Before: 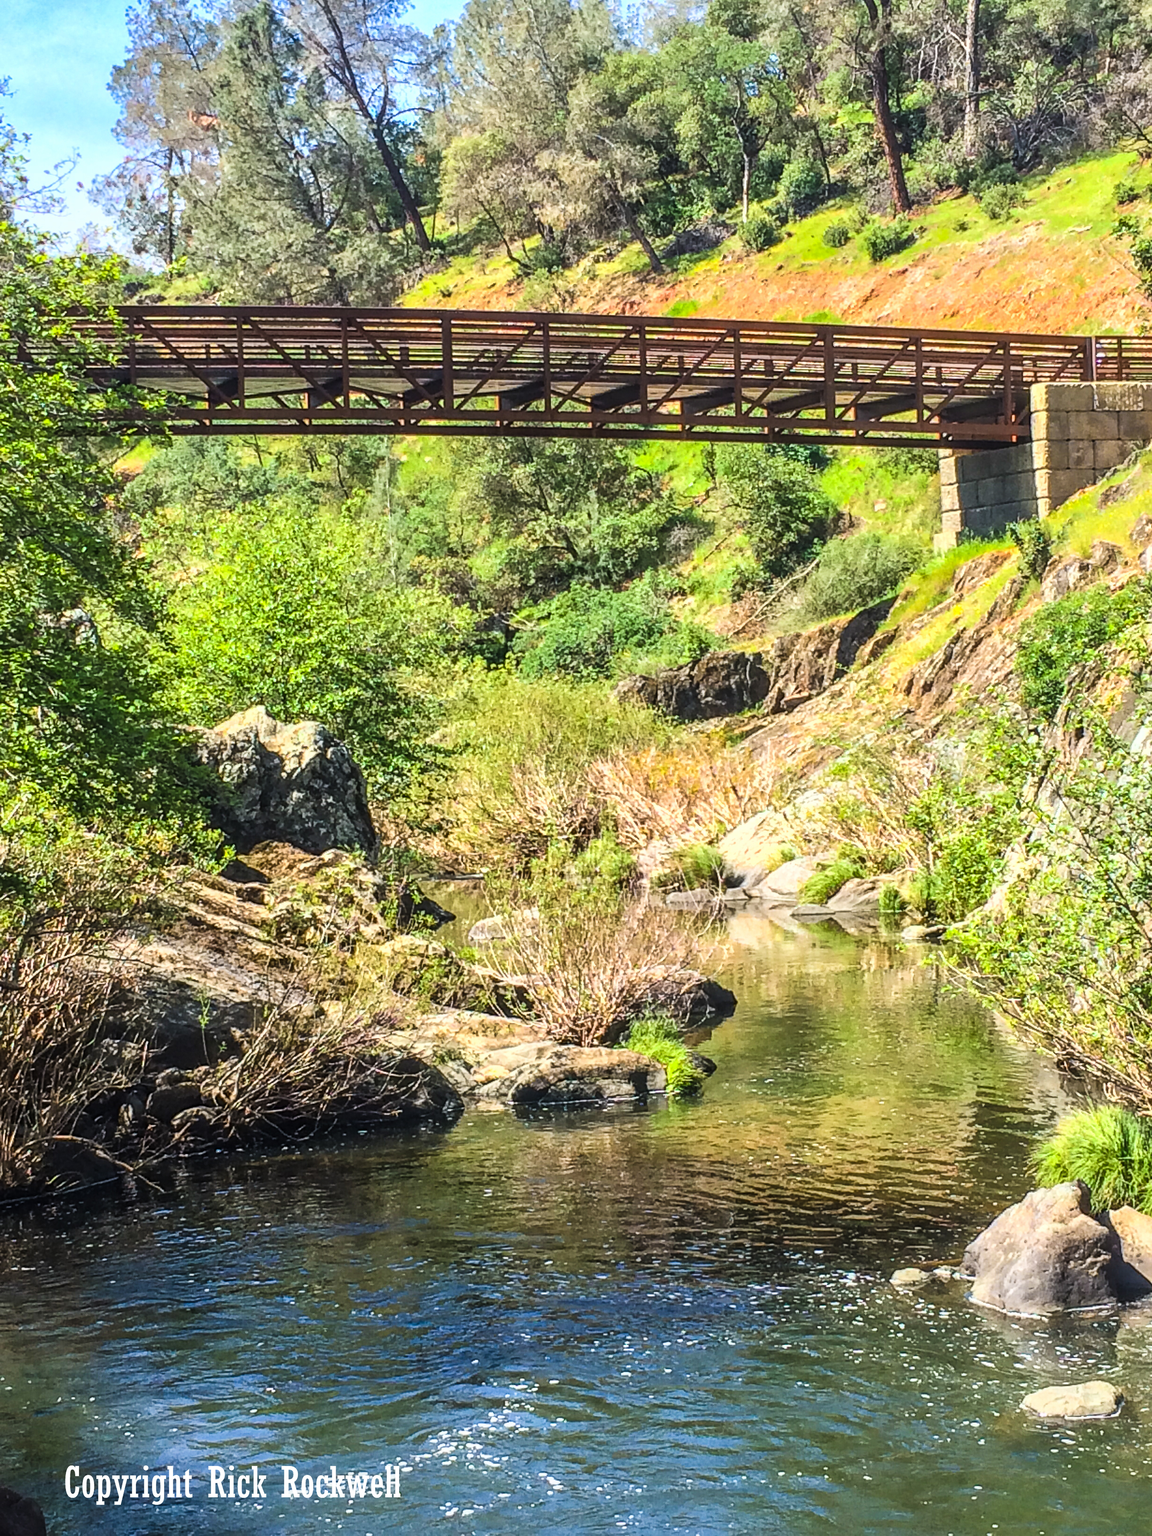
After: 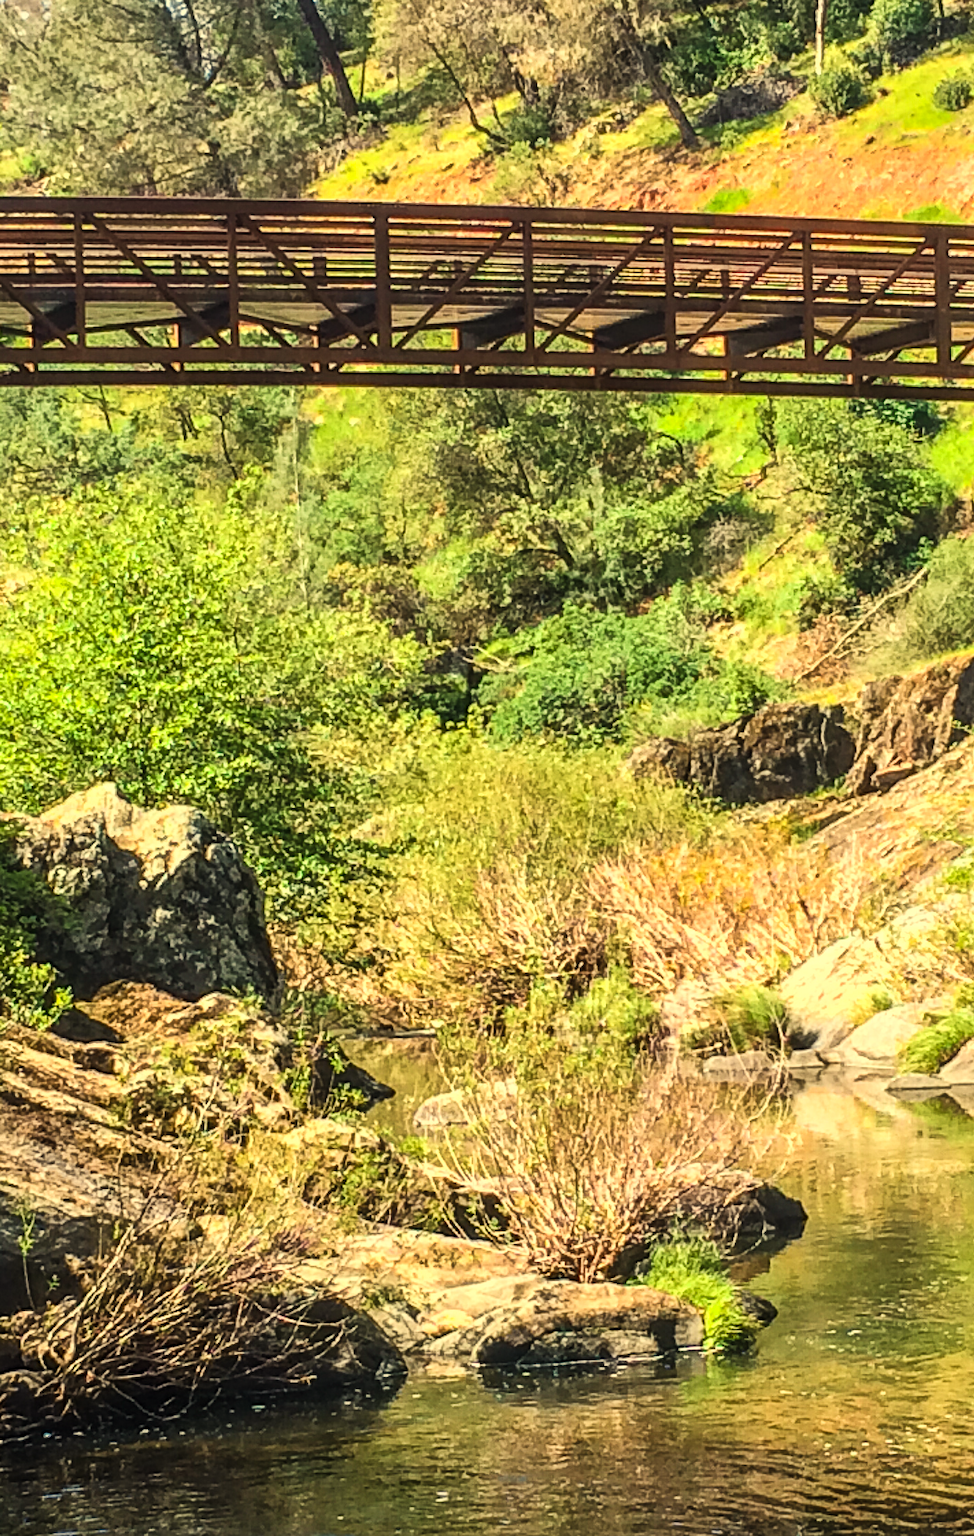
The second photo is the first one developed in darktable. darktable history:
white balance: red 1.08, blue 0.791
crop: left 16.202%, top 11.208%, right 26.045%, bottom 20.557%
